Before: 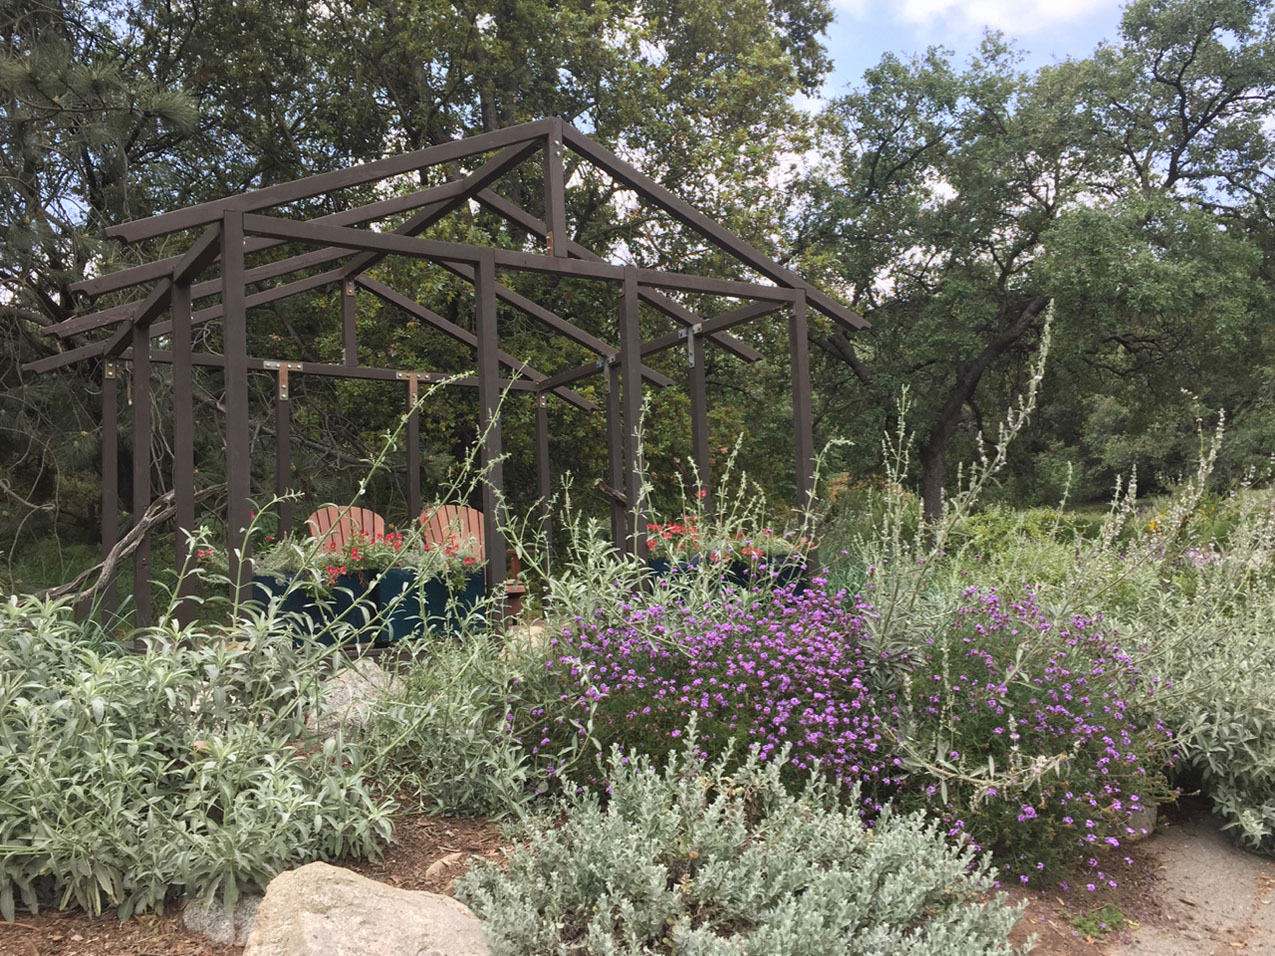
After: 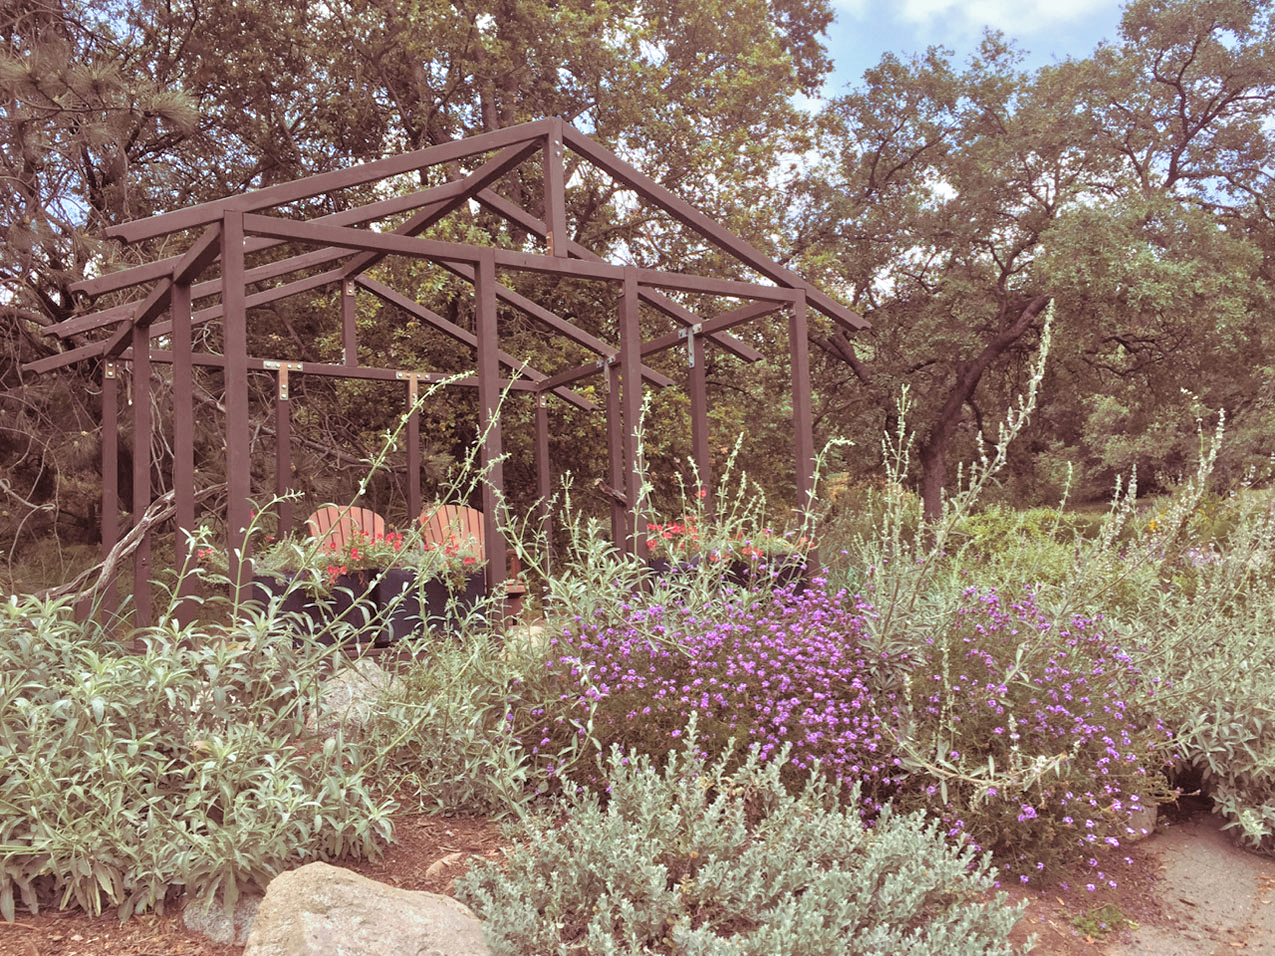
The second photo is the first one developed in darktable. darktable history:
shadows and highlights: shadows -20, white point adjustment -2, highlights -35
tone equalizer: -7 EV 0.15 EV, -6 EV 0.6 EV, -5 EV 1.15 EV, -4 EV 1.33 EV, -3 EV 1.15 EV, -2 EV 0.6 EV, -1 EV 0.15 EV, mask exposure compensation -0.5 EV
split-toning: highlights › hue 180°
